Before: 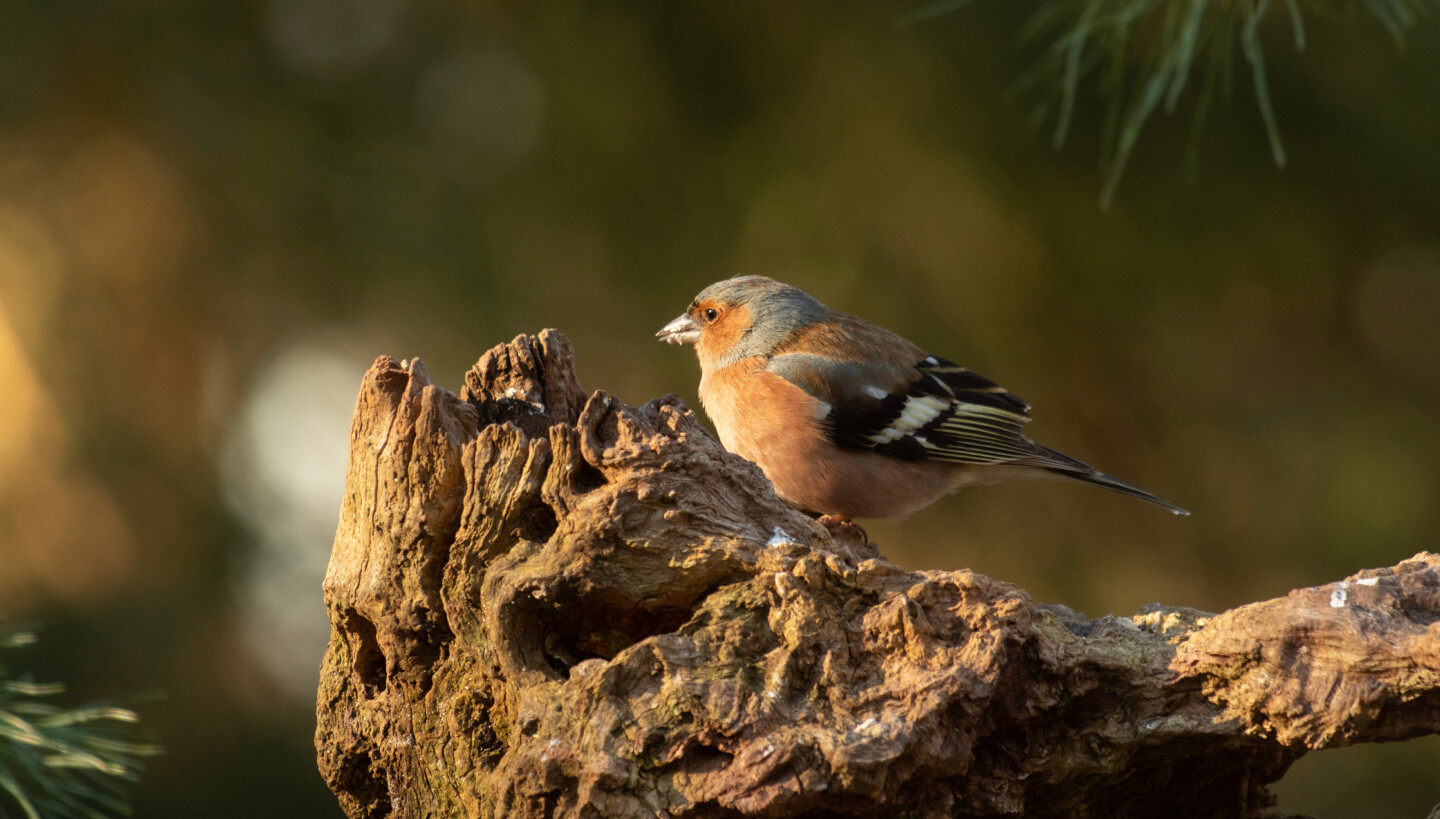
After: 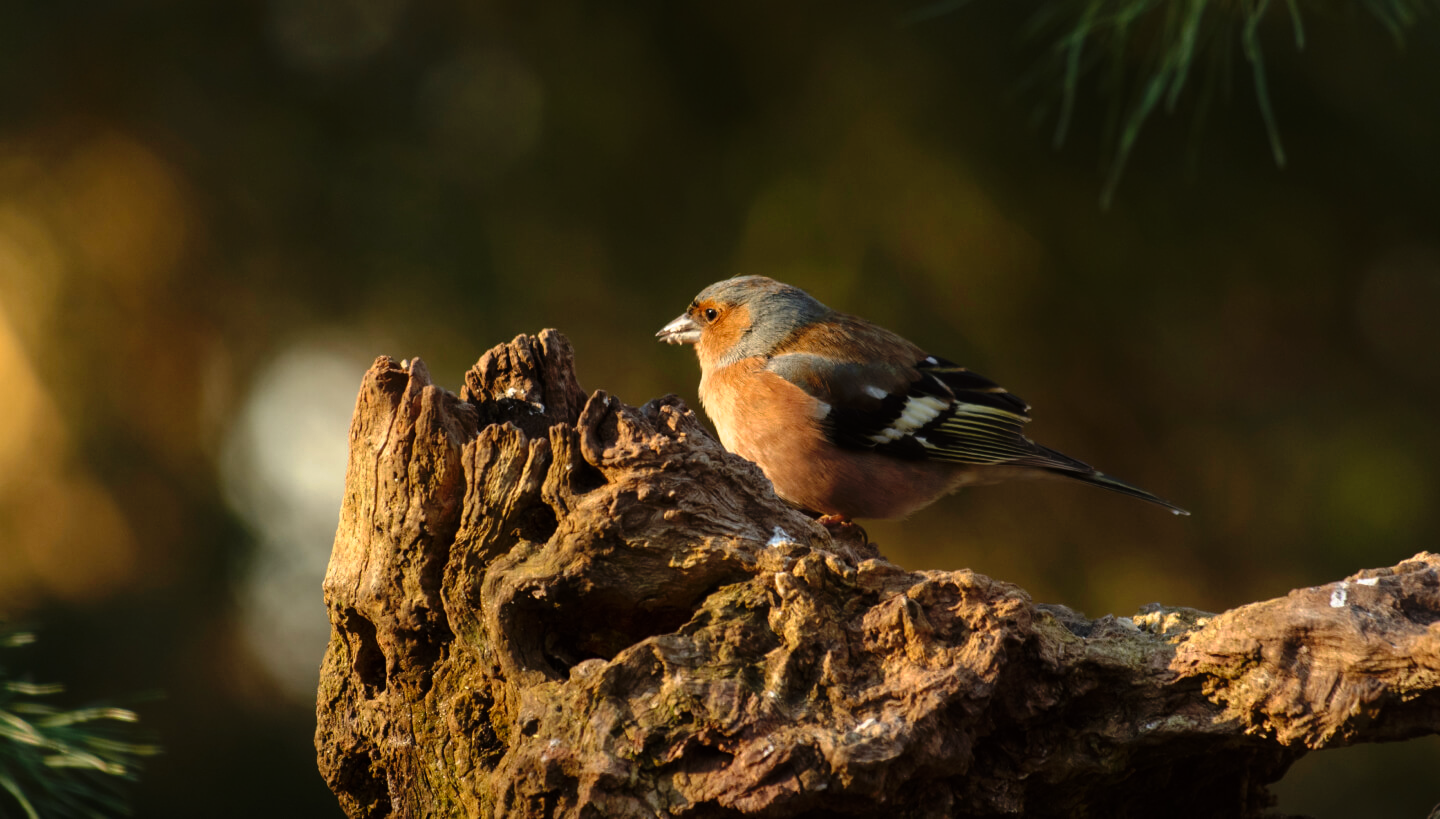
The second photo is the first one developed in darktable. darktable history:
tone curve: curves: ch0 [(0, 0) (0.224, 0.12) (0.375, 0.296) (0.528, 0.472) (0.681, 0.634) (0.8, 0.766) (0.873, 0.877) (1, 1)], preserve colors none
